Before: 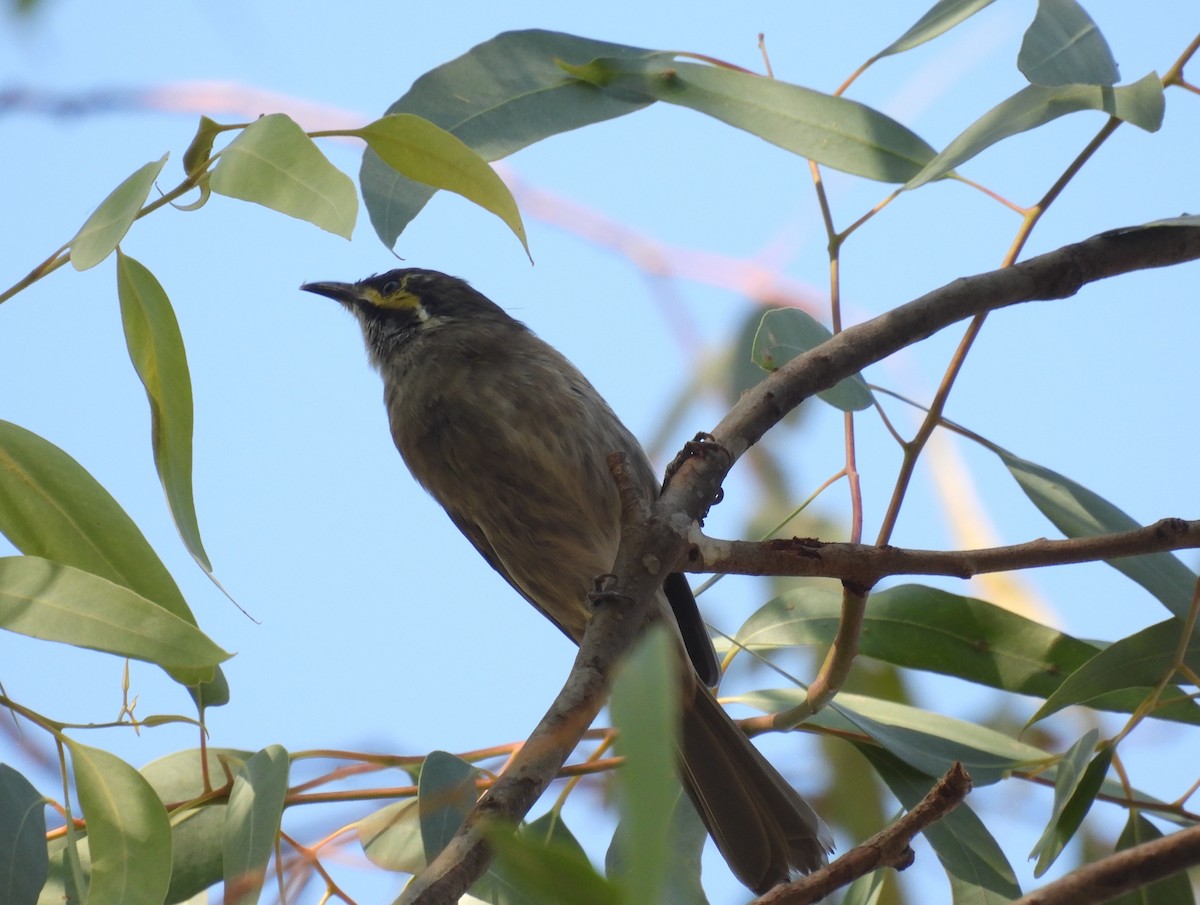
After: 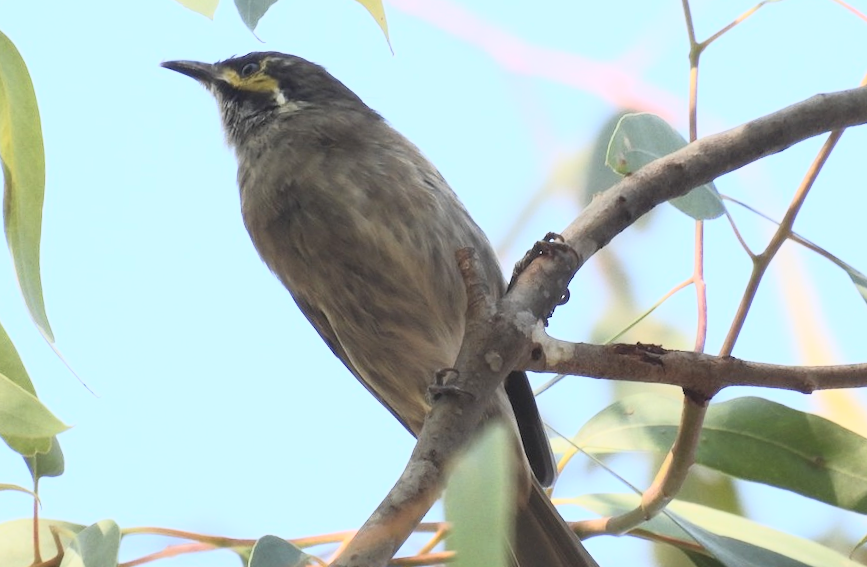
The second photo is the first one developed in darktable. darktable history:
tone curve: curves: ch0 [(0, 0.052) (0.207, 0.35) (0.392, 0.592) (0.54, 0.803) (0.725, 0.922) (0.99, 0.974)], color space Lab, independent channels, preserve colors none
crop and rotate: angle -3.37°, left 9.79%, top 20.73%, right 12.42%, bottom 11.82%
